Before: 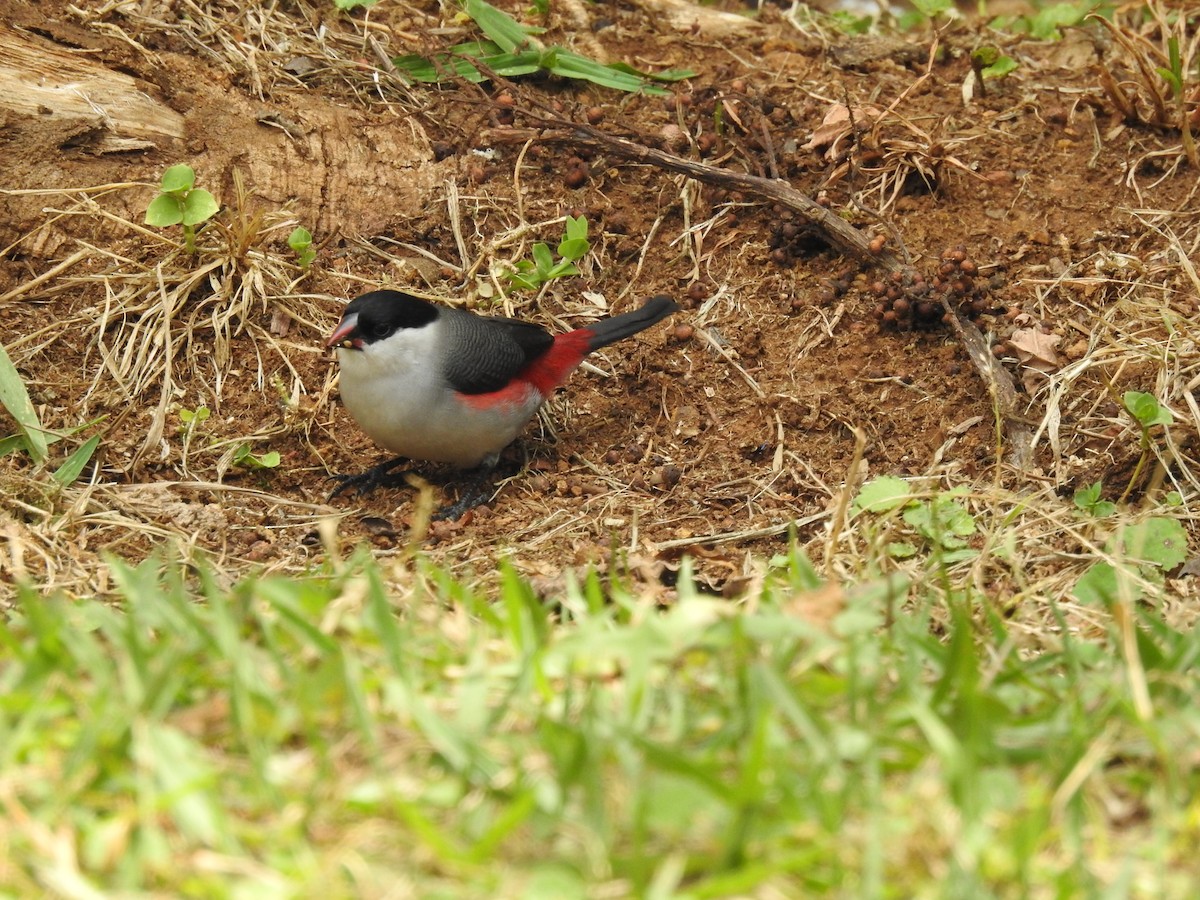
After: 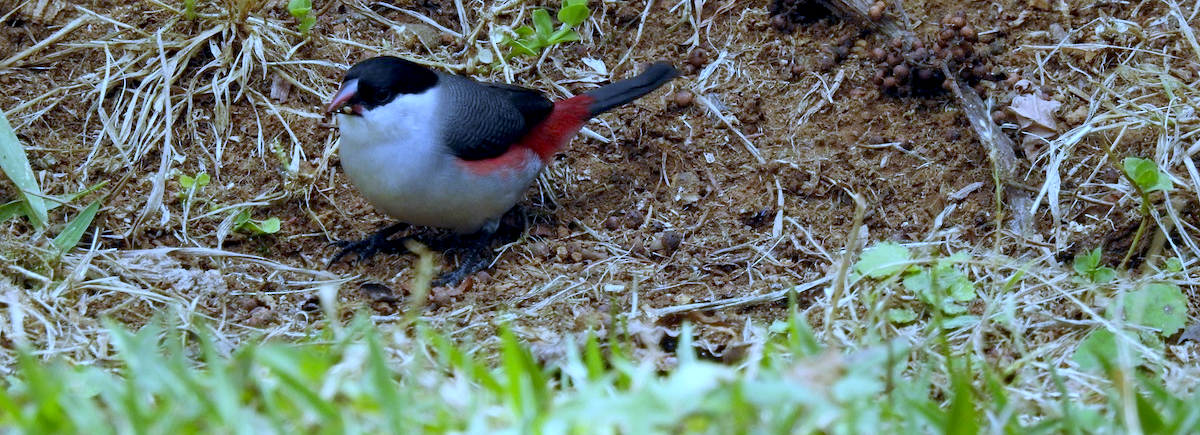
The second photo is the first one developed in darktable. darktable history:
crop and rotate: top 26.056%, bottom 25.543%
white balance: red 0.766, blue 1.537
exposure: black level correction 0.011, compensate highlight preservation false
